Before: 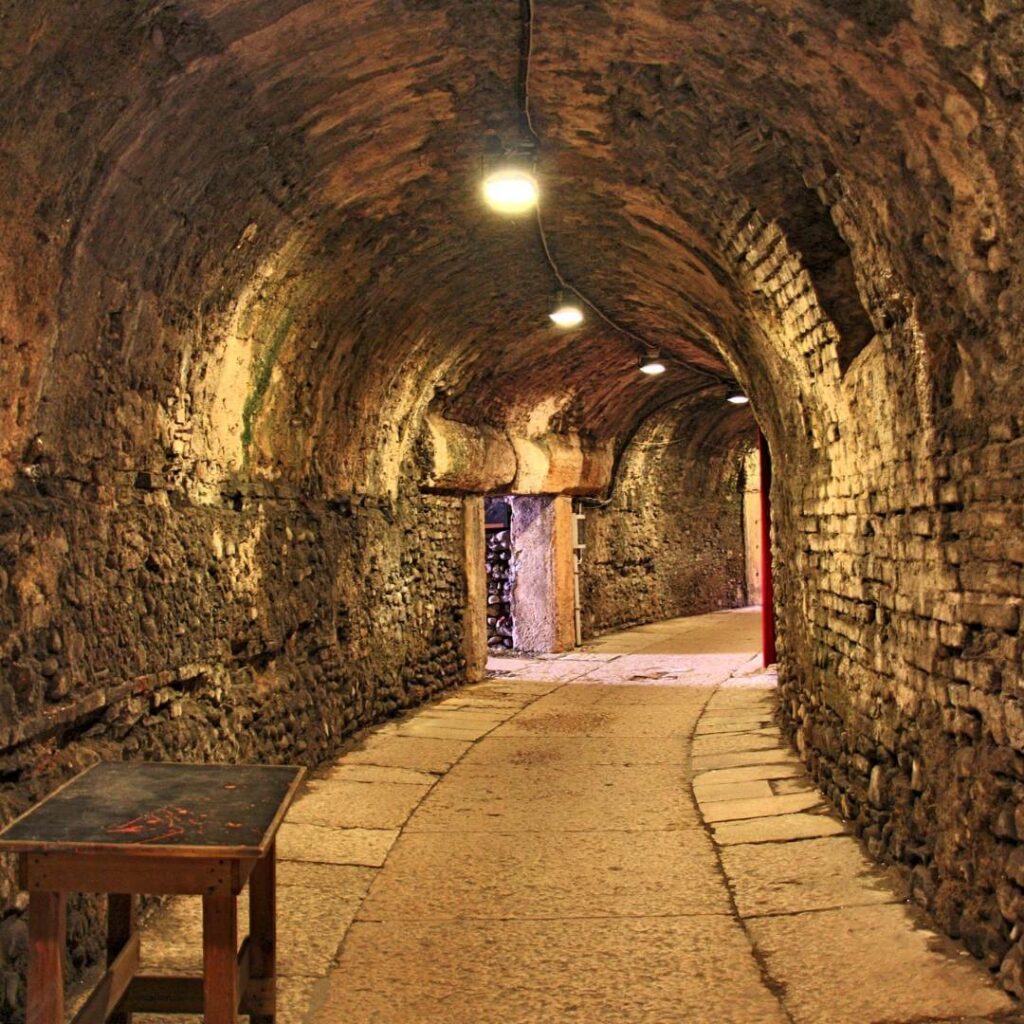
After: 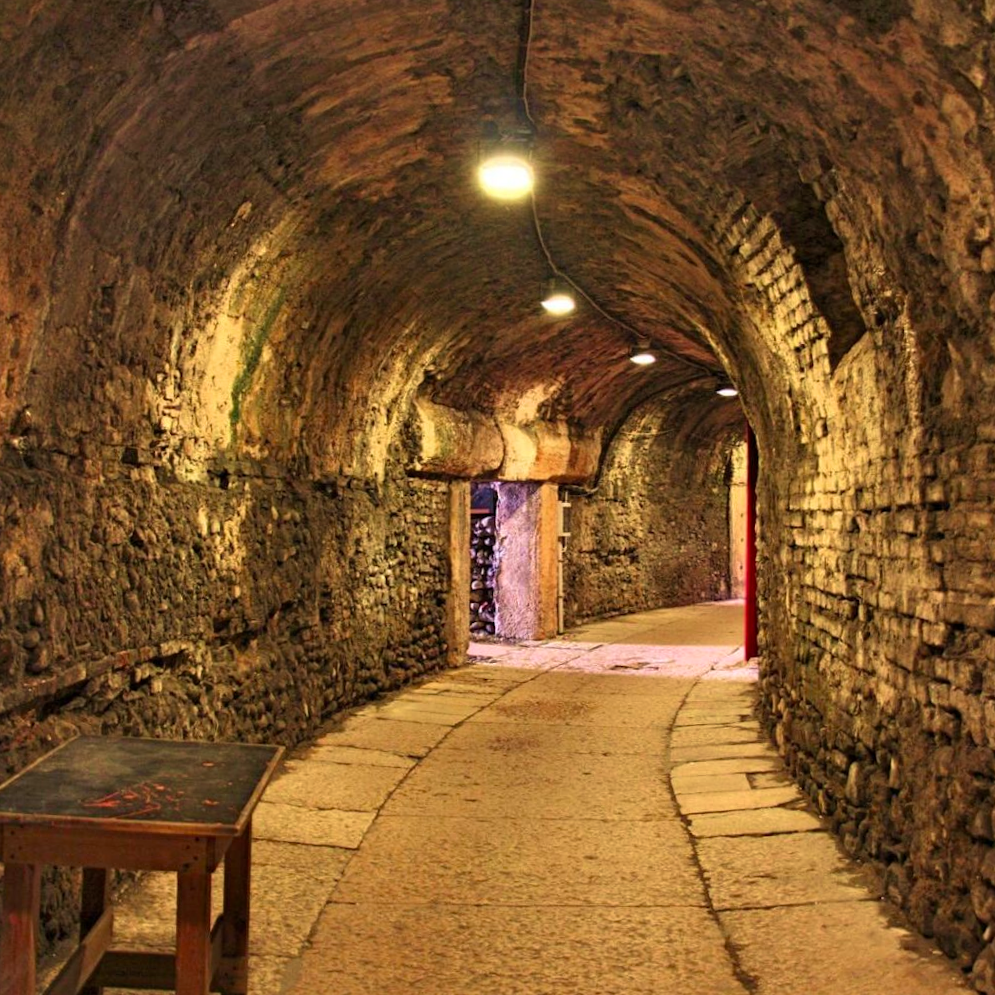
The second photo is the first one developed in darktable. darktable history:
contrast brightness saturation: saturation 0.1
velvia: on, module defaults
crop and rotate: angle -1.69°
